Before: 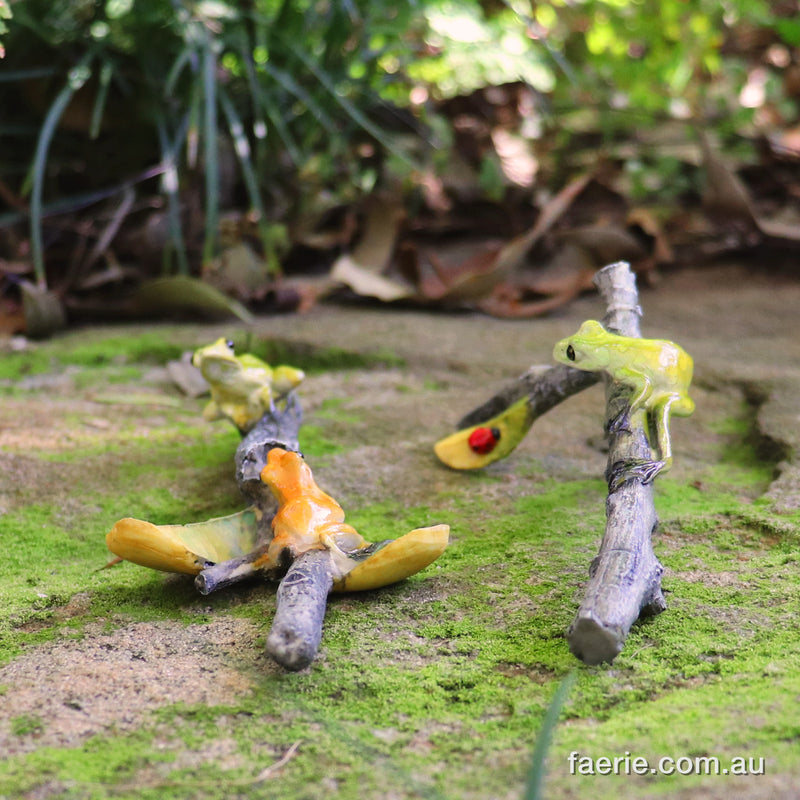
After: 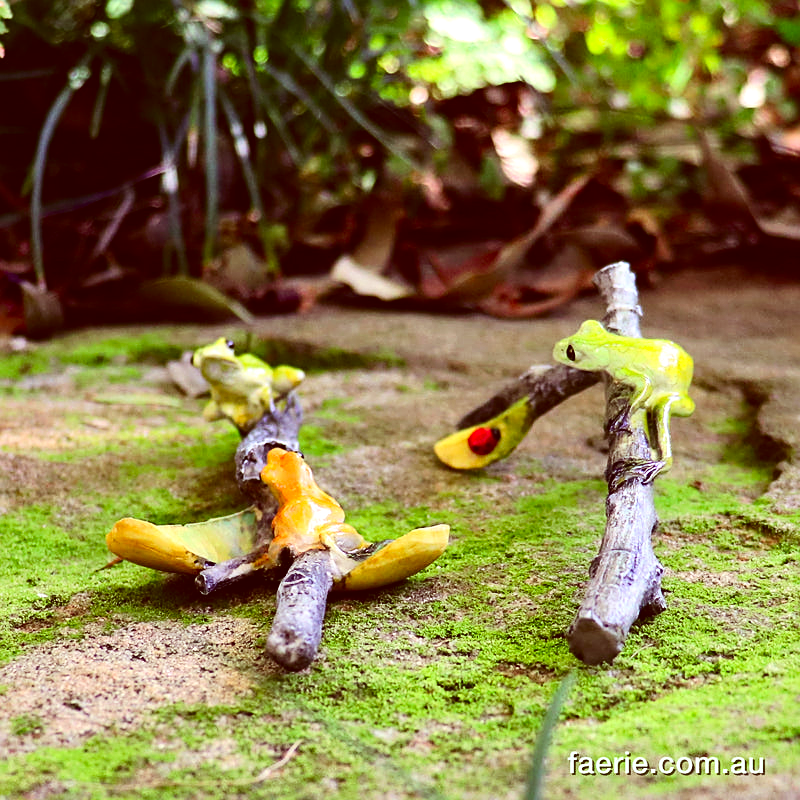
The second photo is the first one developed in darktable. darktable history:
color correction: highlights a* -7.05, highlights b* -0.212, shadows a* 20.47, shadows b* 11.02
sharpen: on, module defaults
contrast brightness saturation: contrast 0.214, brightness -0.11, saturation 0.214
exposure: black level correction 0, exposure 0.302 EV, compensate exposure bias true, compensate highlight preservation false
